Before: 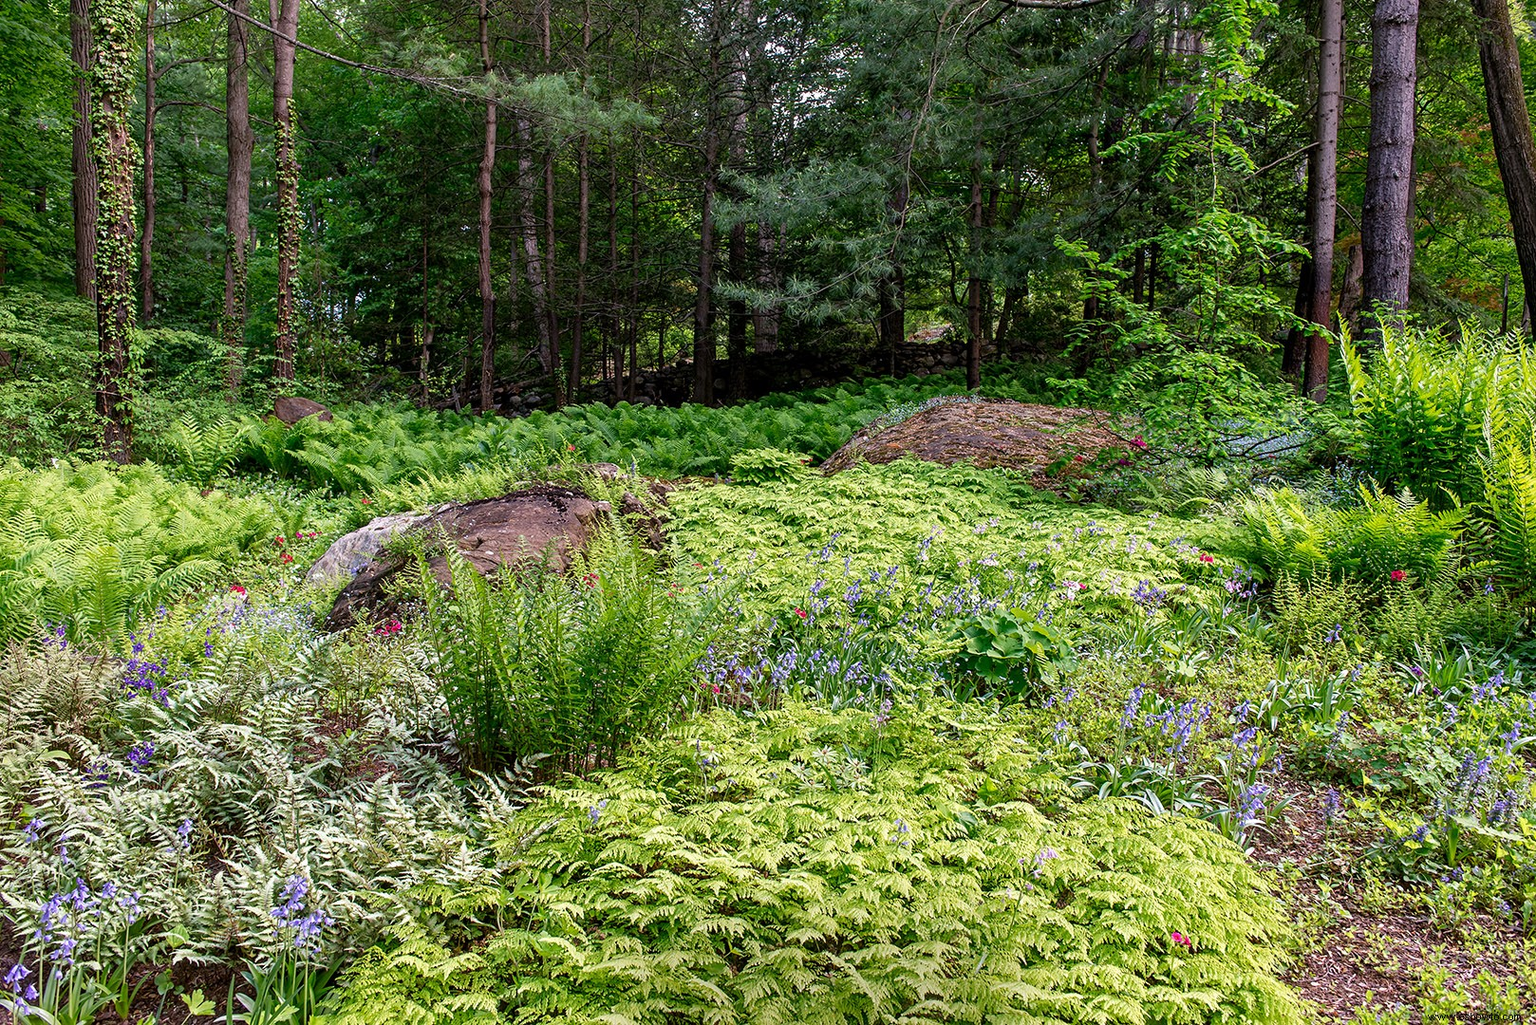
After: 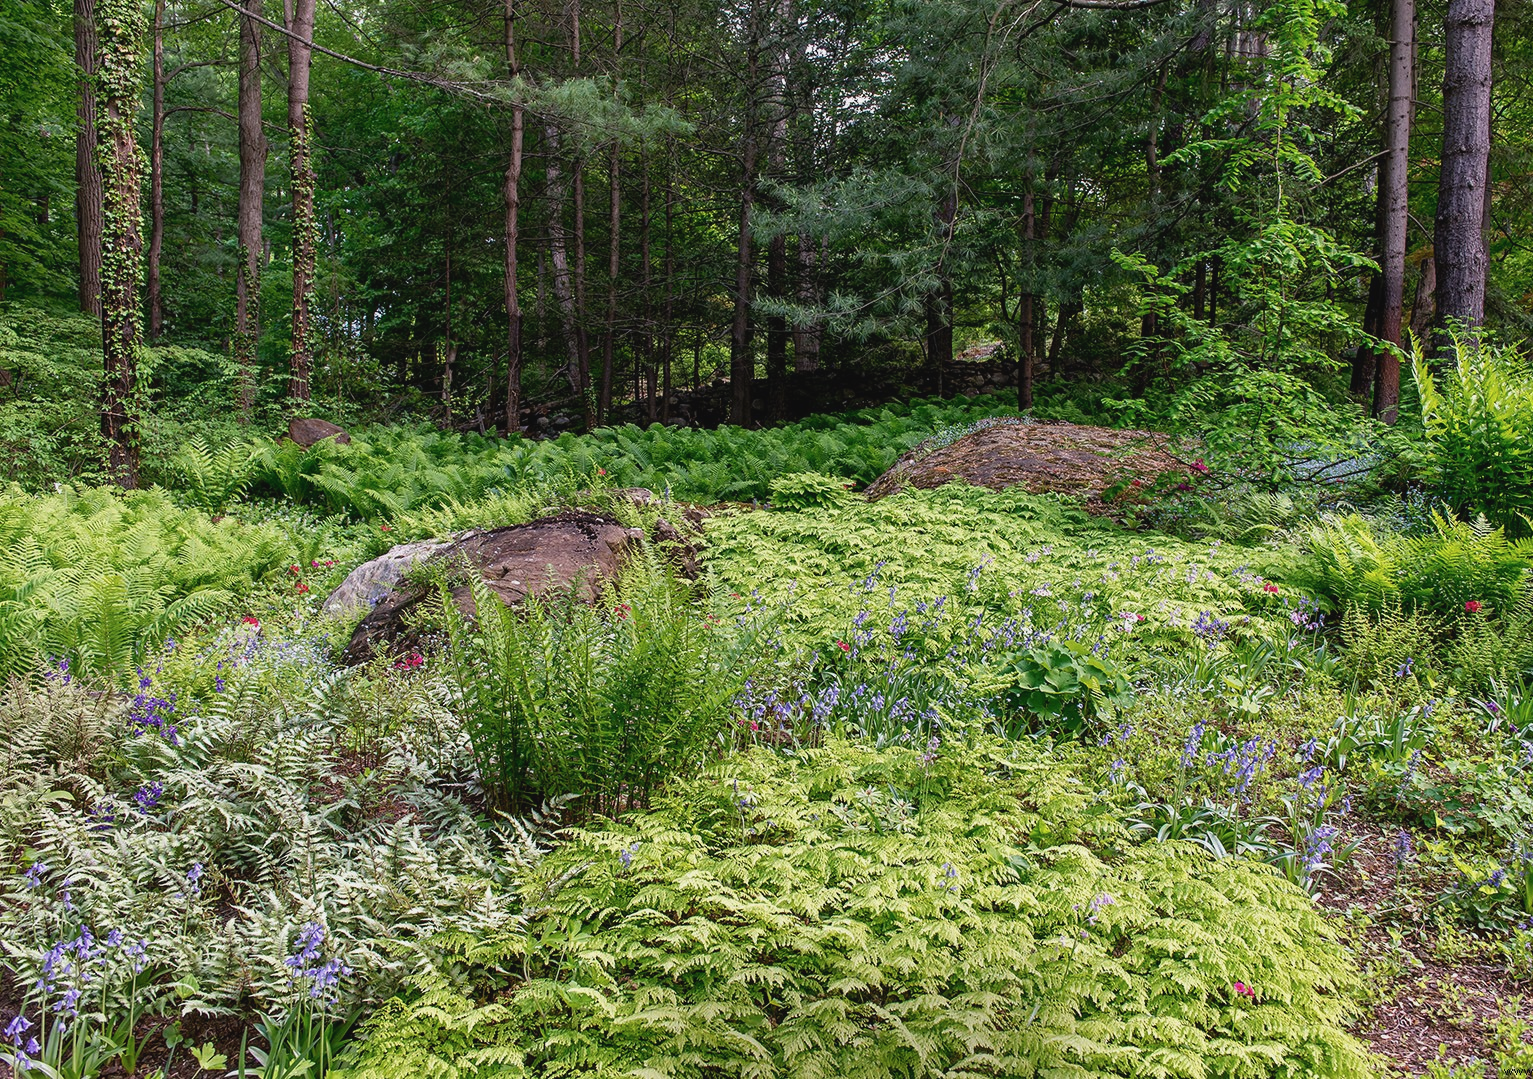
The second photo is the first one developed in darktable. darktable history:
crop and rotate: right 5.237%
contrast brightness saturation: contrast -0.088, brightness -0.031, saturation -0.11
